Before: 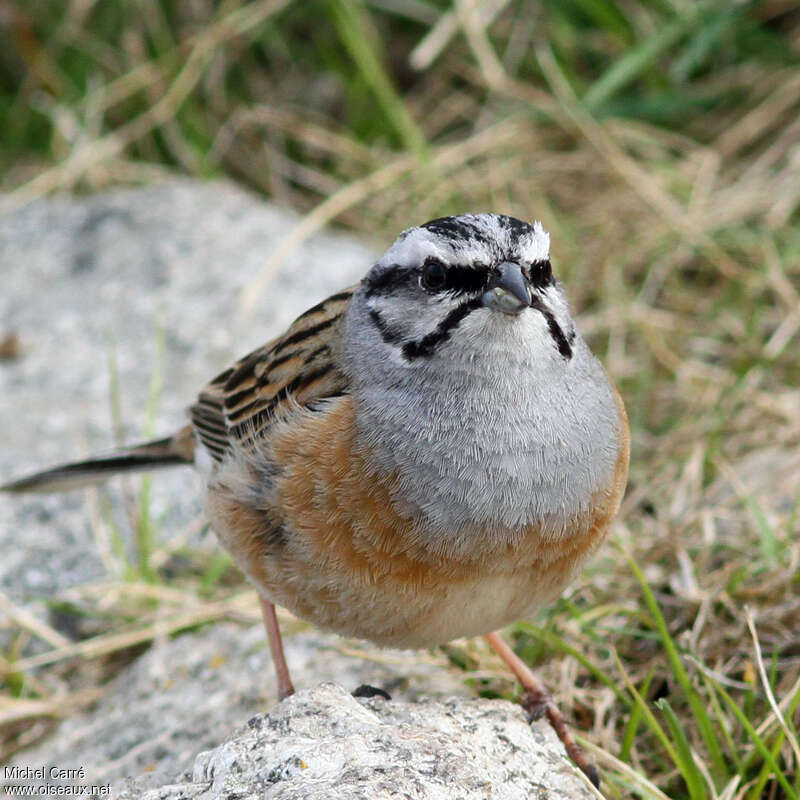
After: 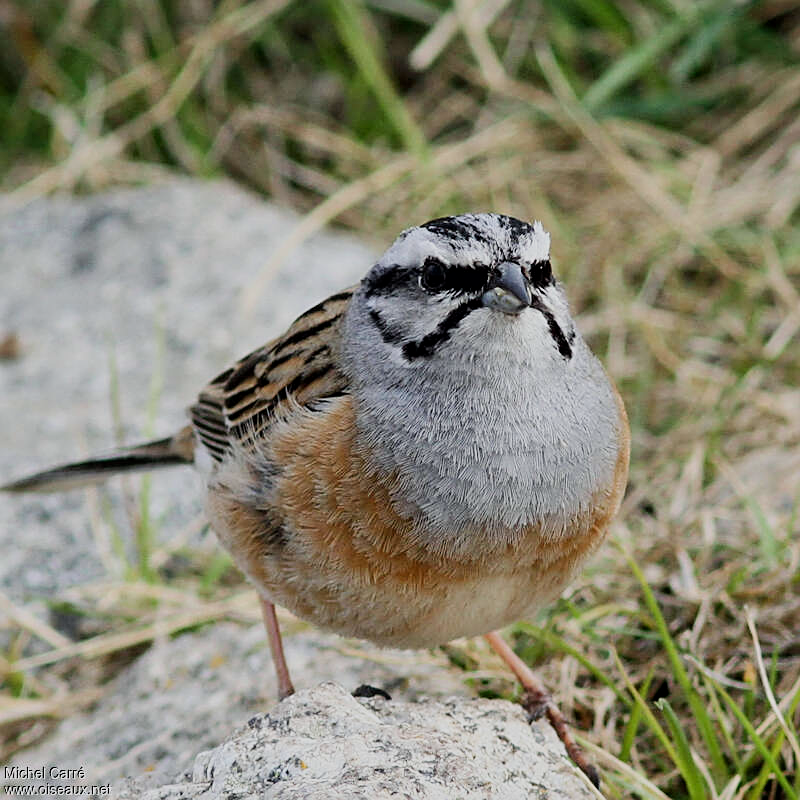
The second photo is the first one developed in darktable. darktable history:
local contrast: mode bilateral grid, contrast 20, coarseness 51, detail 120%, midtone range 0.2
sharpen: on, module defaults
filmic rgb: black relative exposure -16 EV, white relative exposure 6.91 EV, hardness 4.69
